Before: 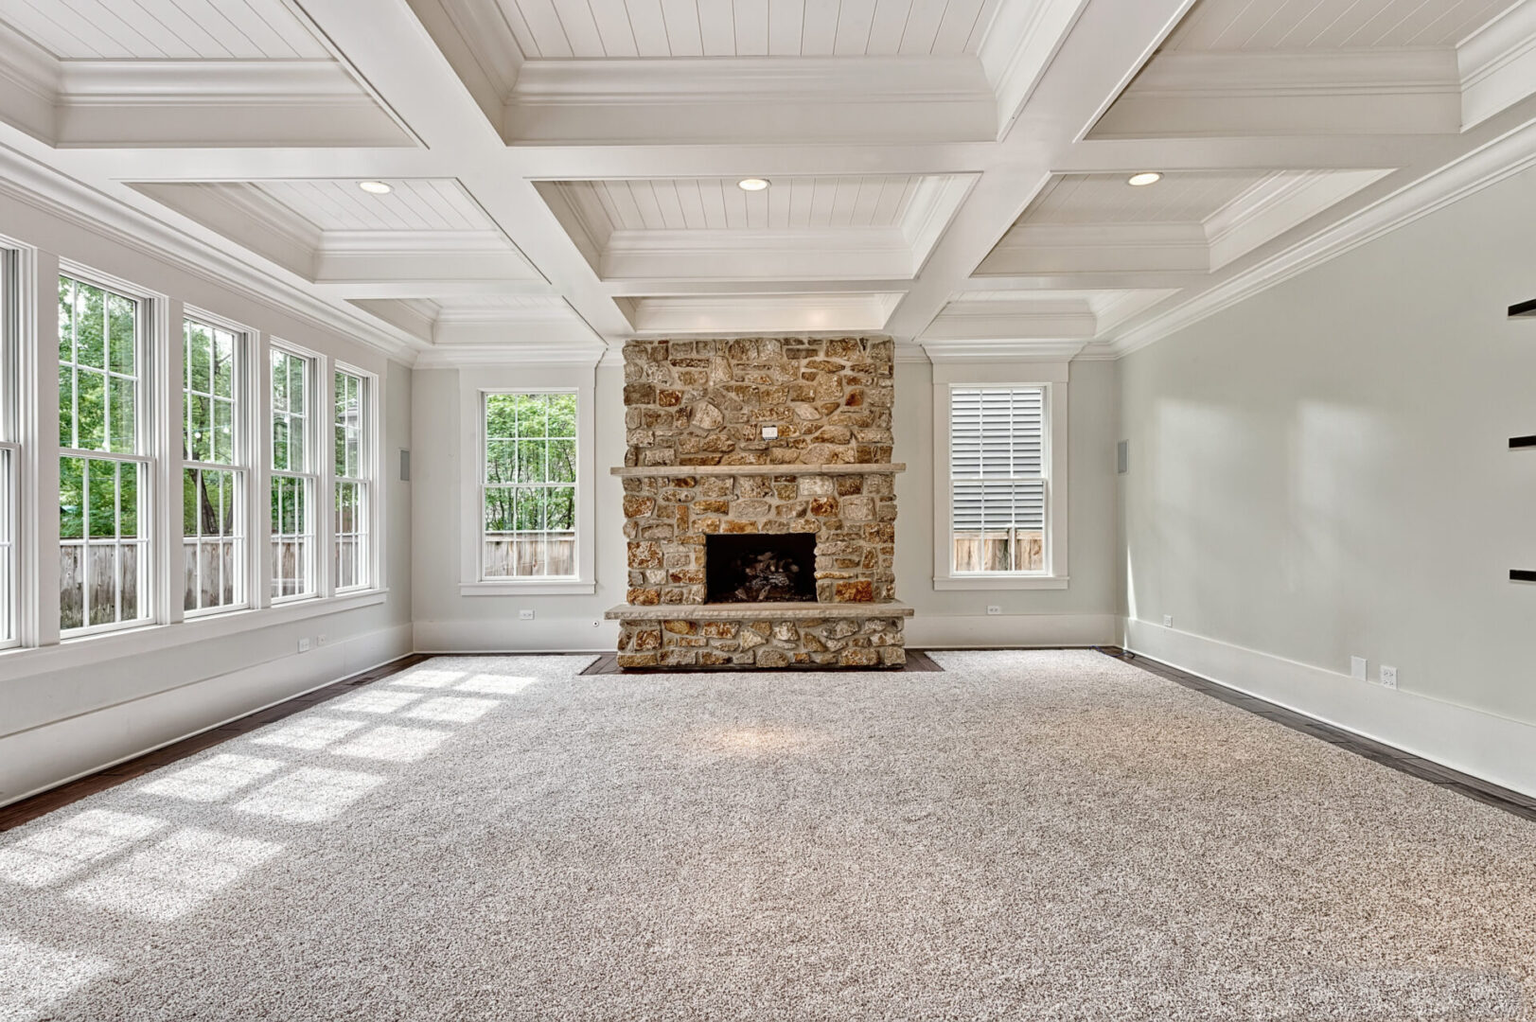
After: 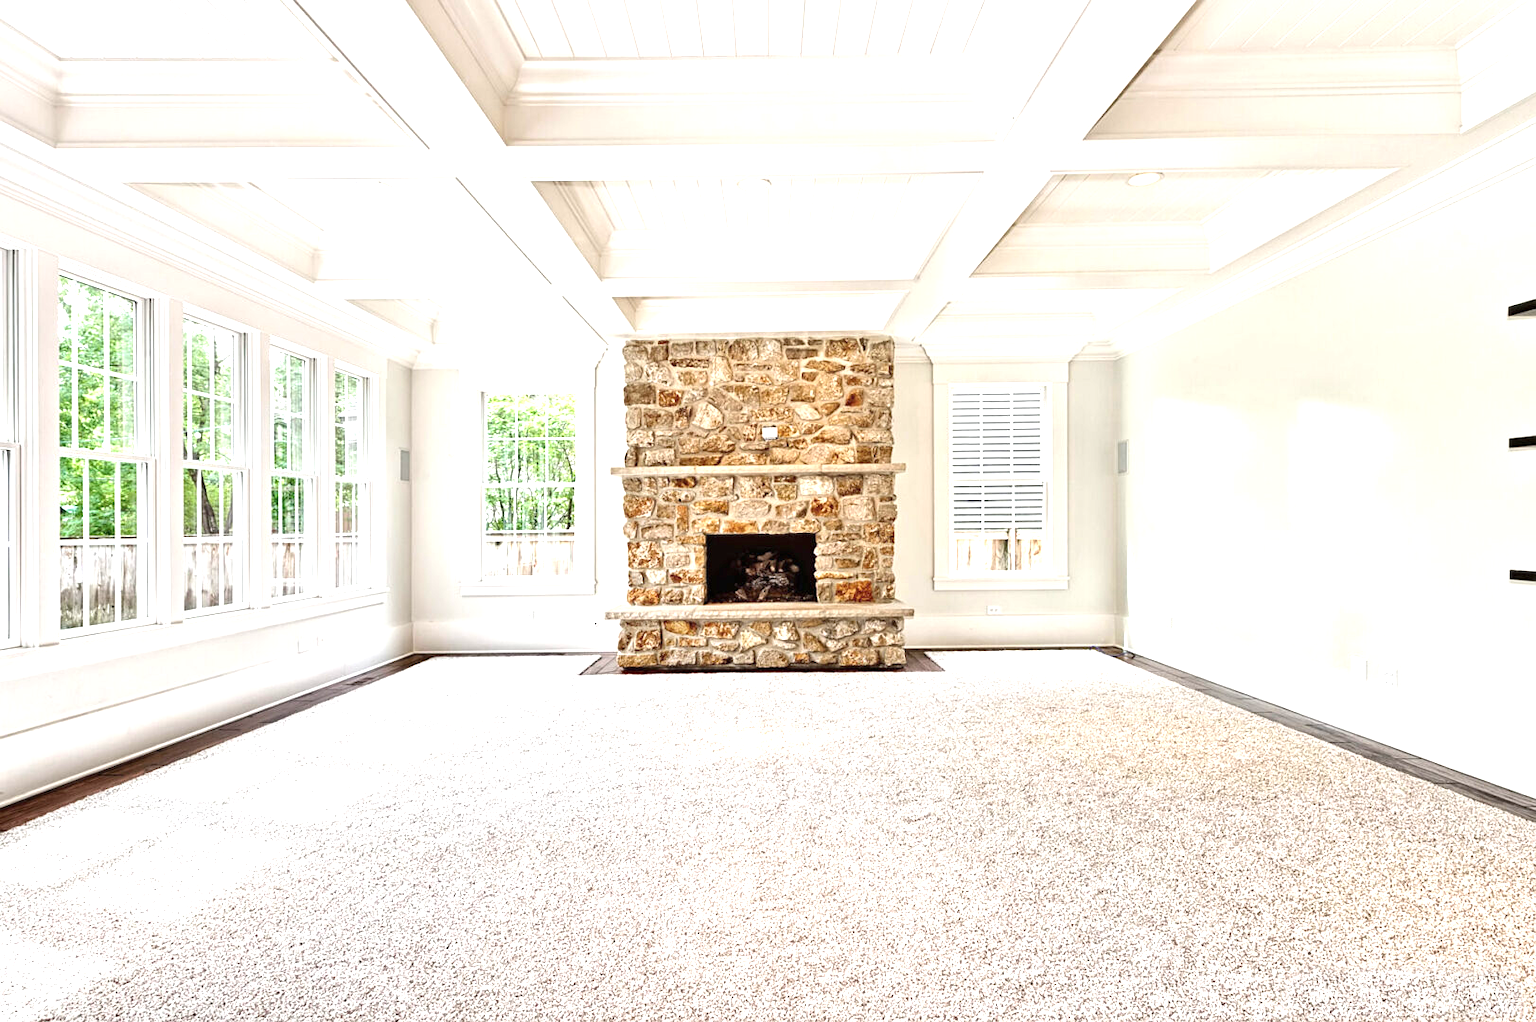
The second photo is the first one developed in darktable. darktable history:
exposure: black level correction 0, exposure 1.3 EV, compensate highlight preservation false
